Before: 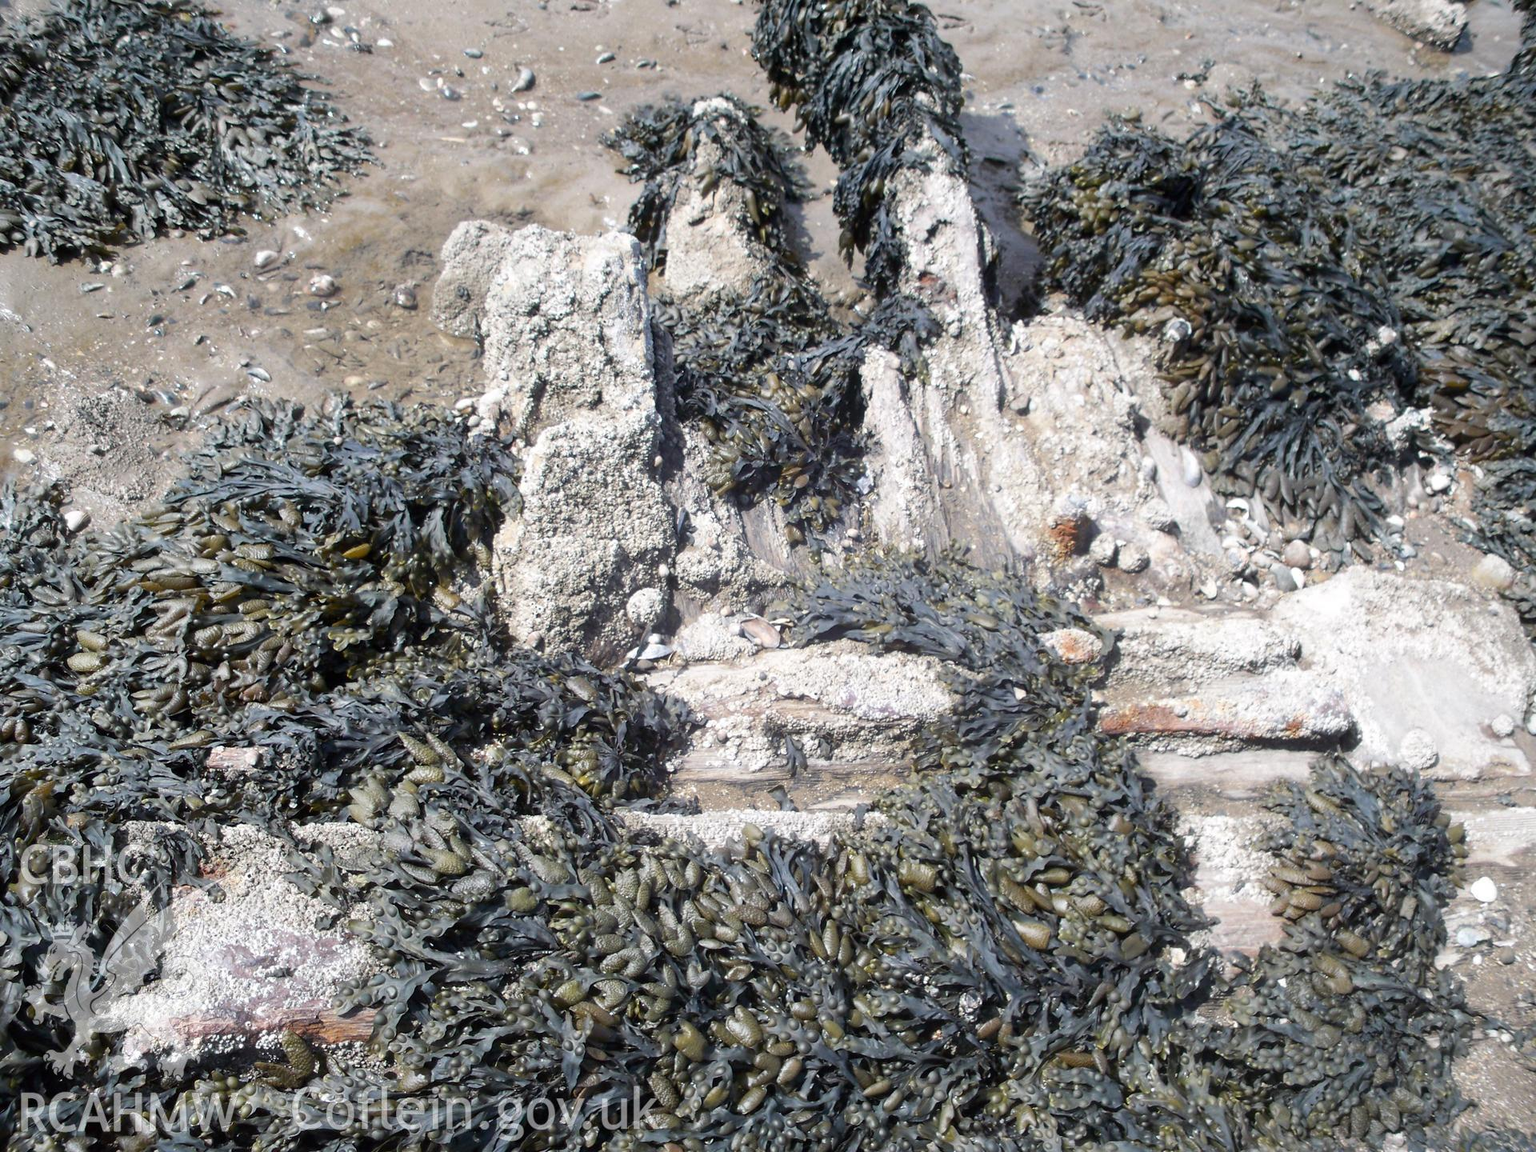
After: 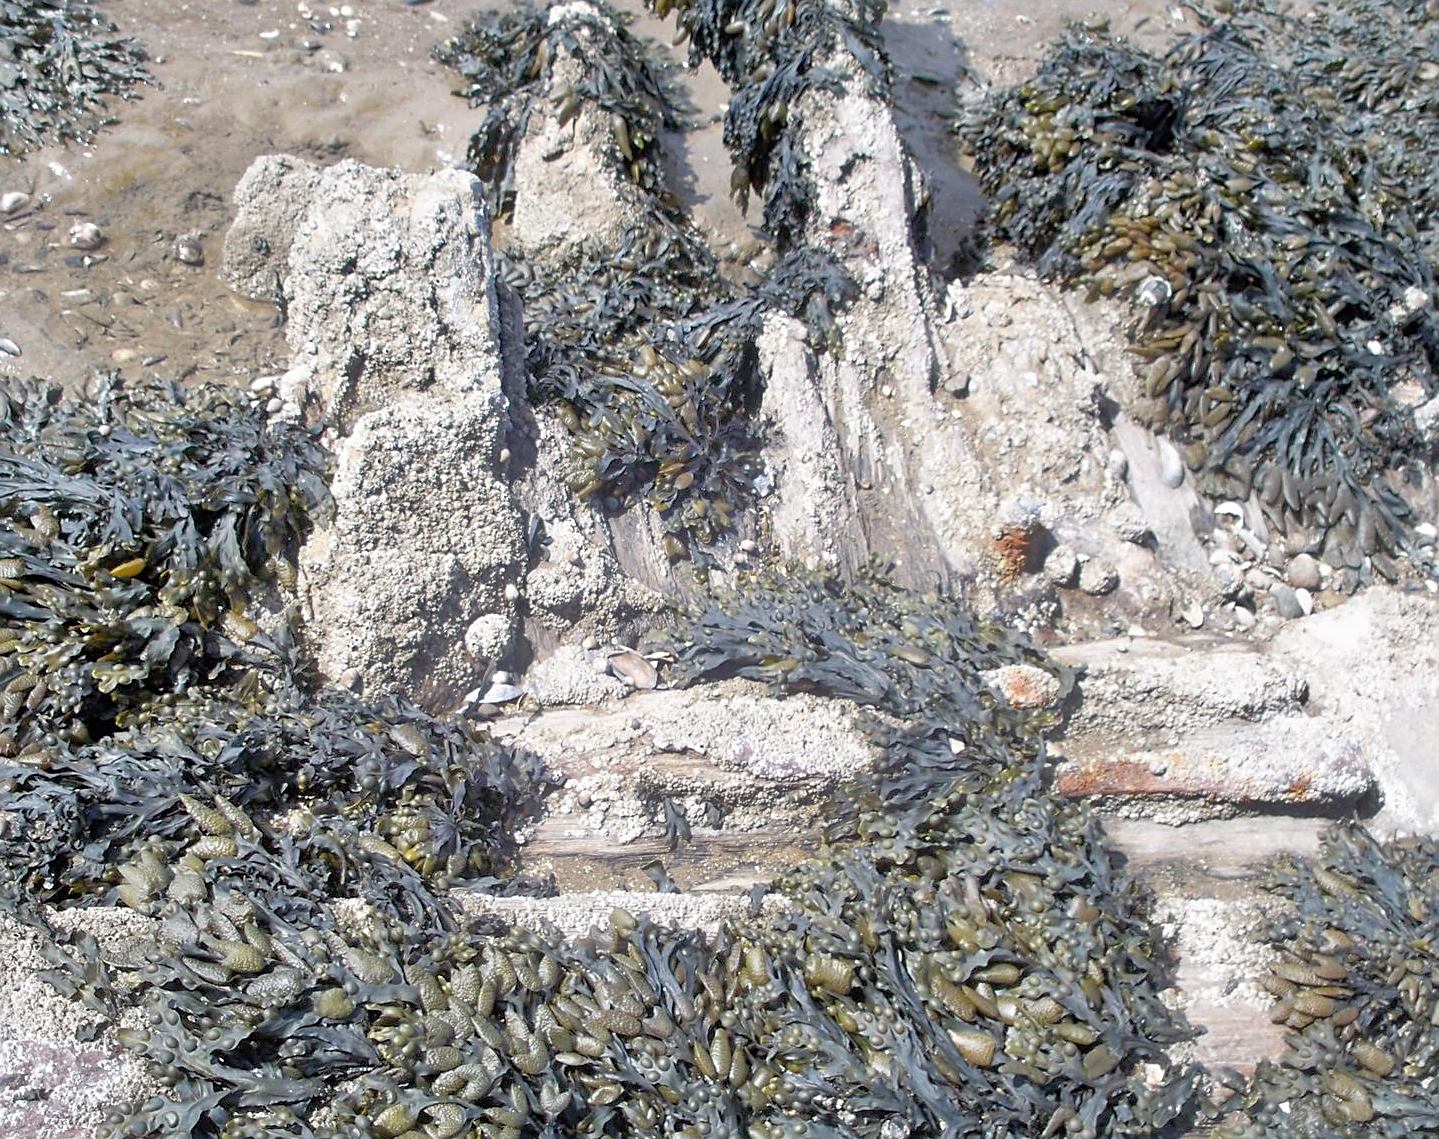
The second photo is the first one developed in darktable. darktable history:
exposure: exposure -0.06 EV, compensate highlight preservation false
crop: left 16.61%, top 8.448%, right 8.406%, bottom 12.43%
sharpen: on, module defaults
tone equalizer: -7 EV 0.145 EV, -6 EV 0.609 EV, -5 EV 1.14 EV, -4 EV 1.32 EV, -3 EV 1.12 EV, -2 EV 0.6 EV, -1 EV 0.154 EV
